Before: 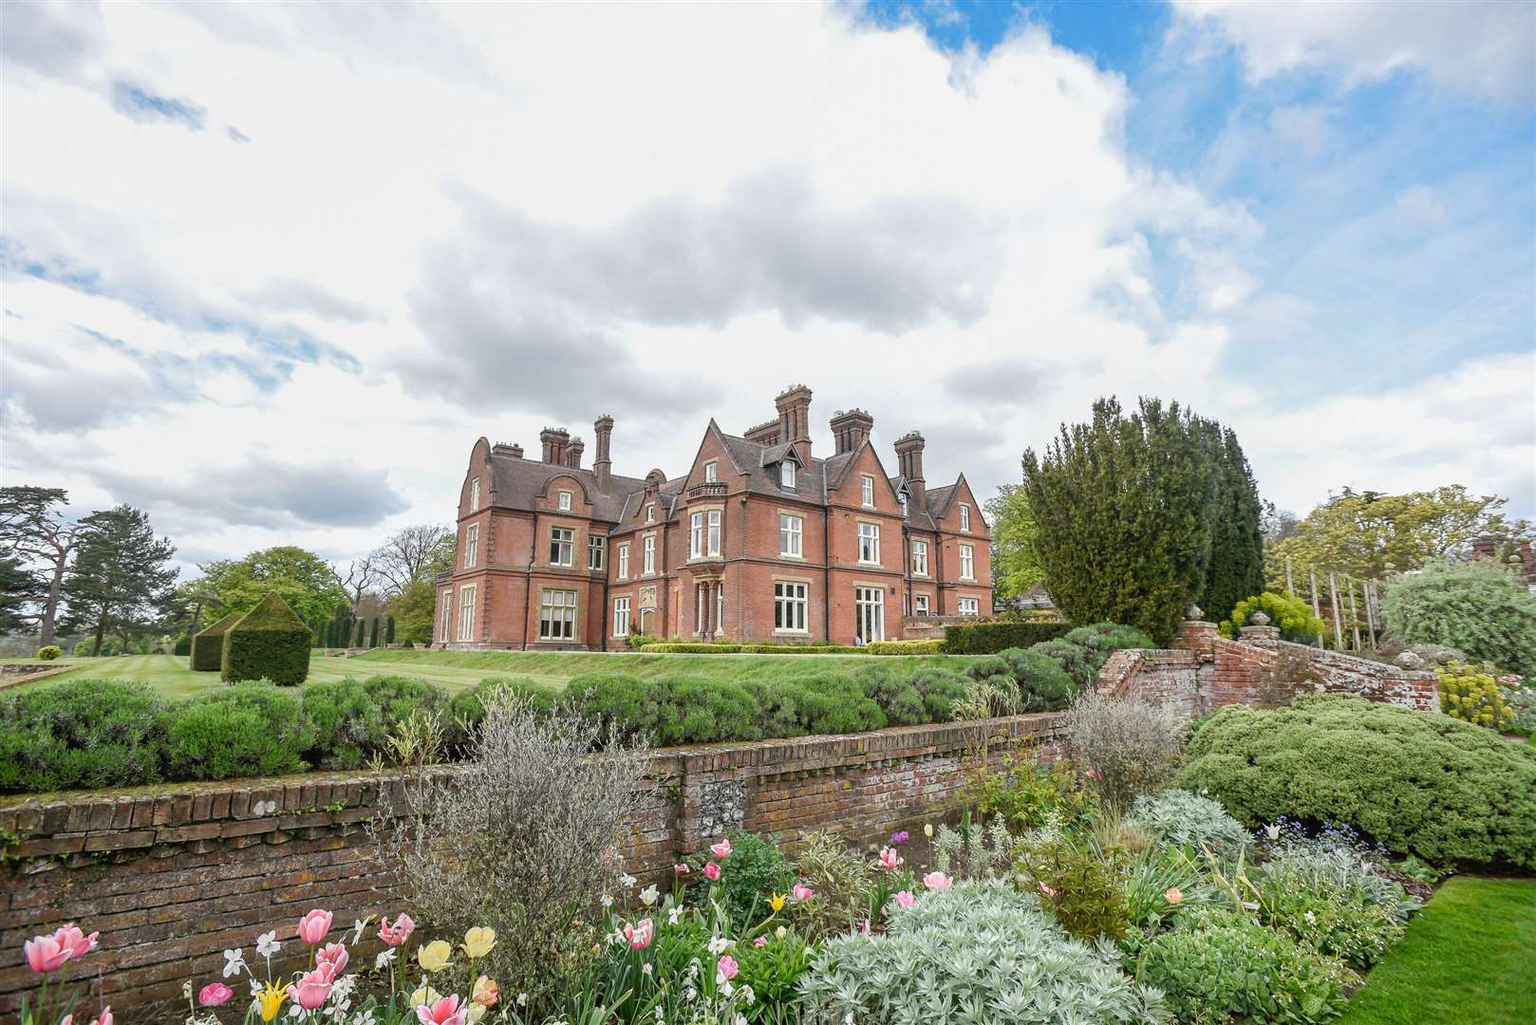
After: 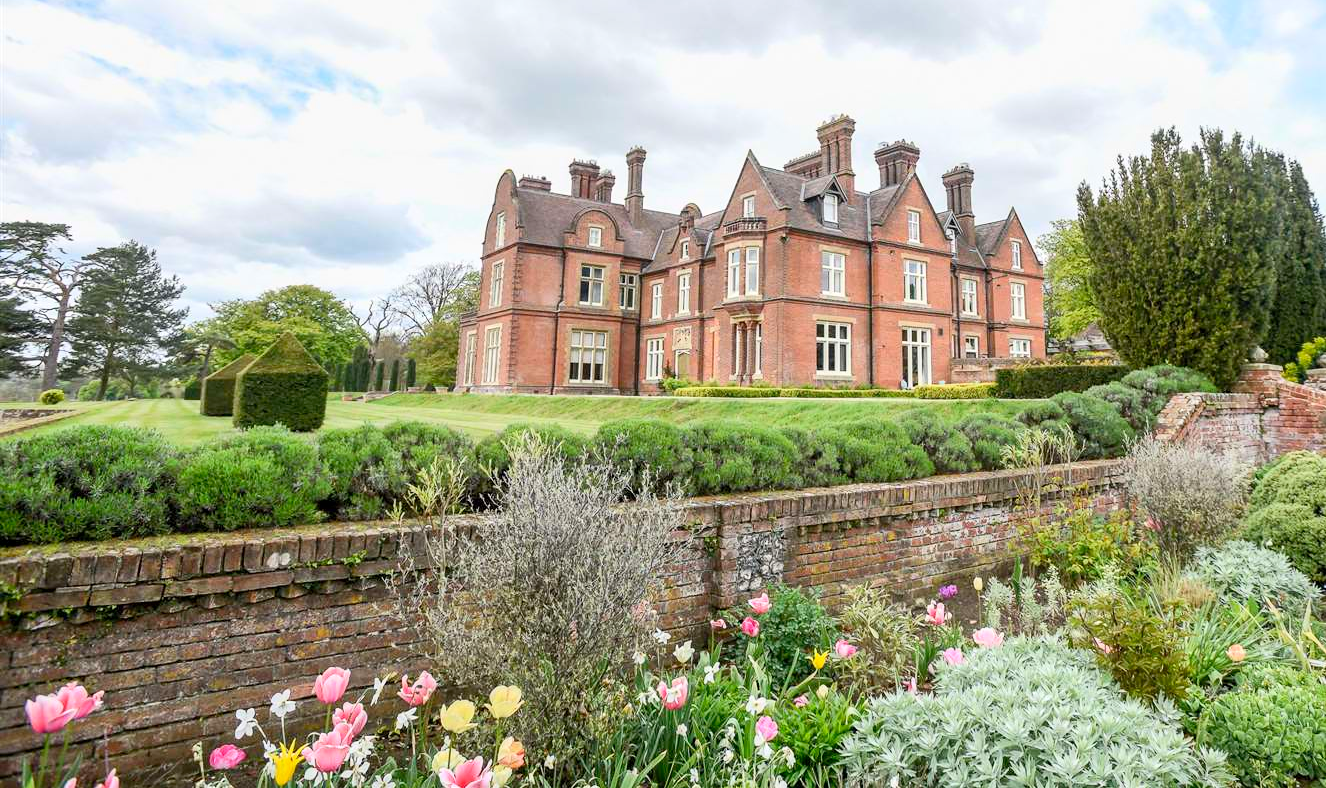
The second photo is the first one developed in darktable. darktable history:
exposure: black level correction 0.004, exposure 0.015 EV, compensate exposure bias true, compensate highlight preservation false
tone equalizer: edges refinement/feathering 500, mask exposure compensation -1.57 EV, preserve details no
crop: top 26.96%, right 18.014%
contrast brightness saturation: contrast 0.198, brightness 0.163, saturation 0.221
